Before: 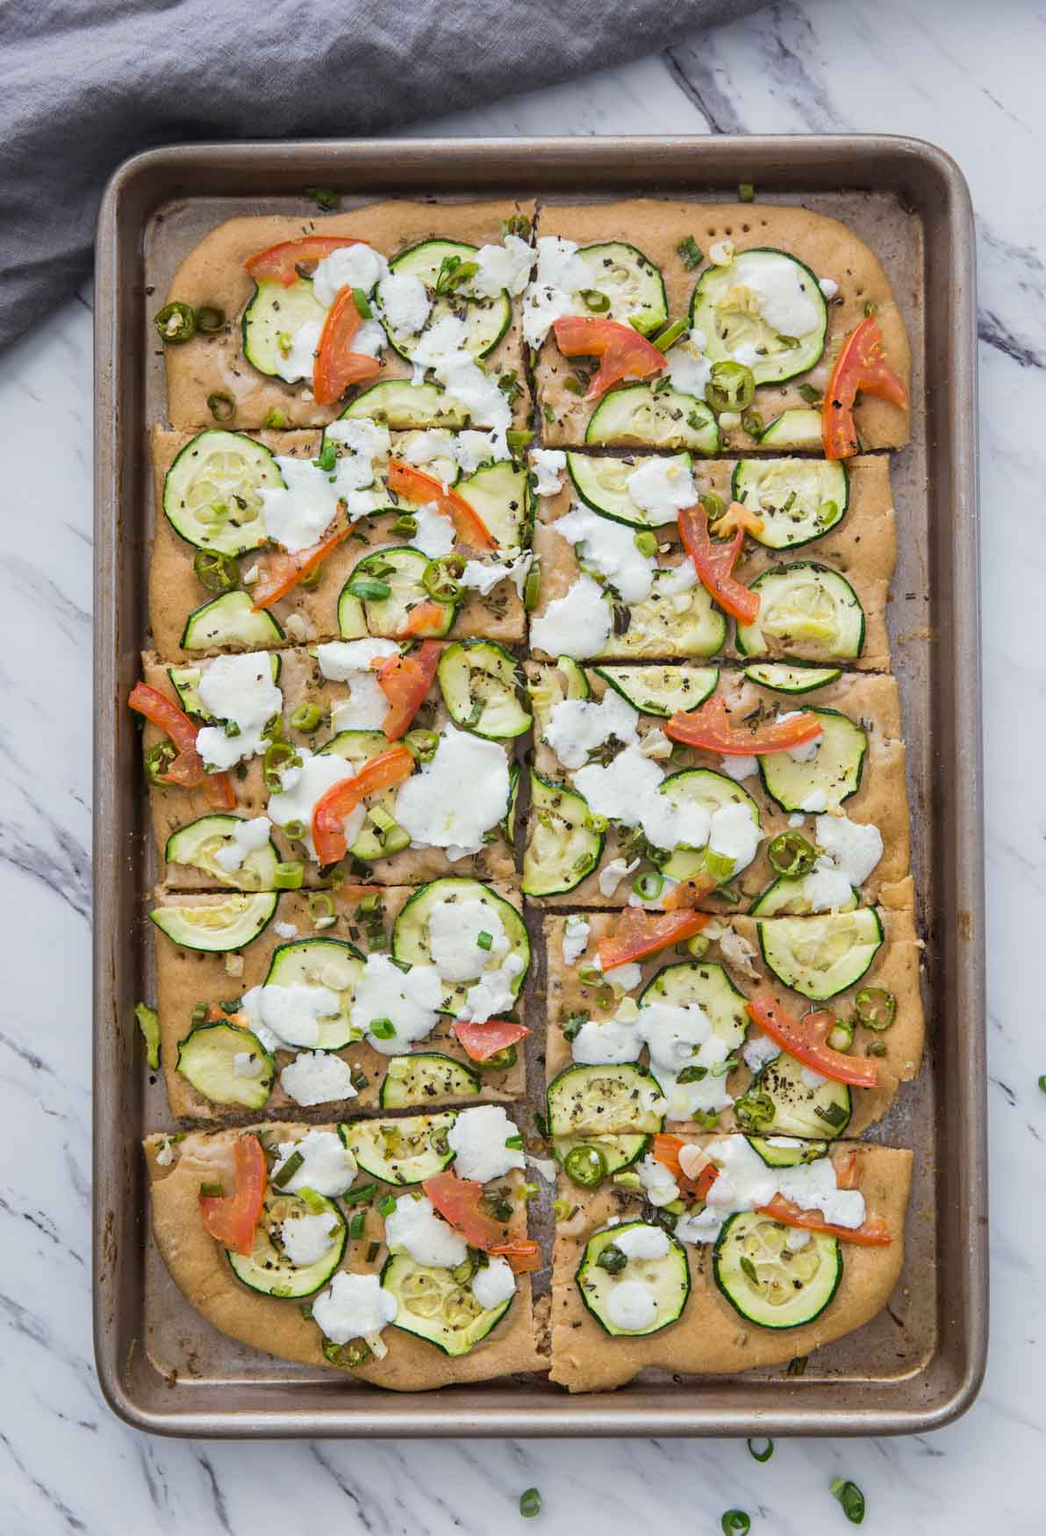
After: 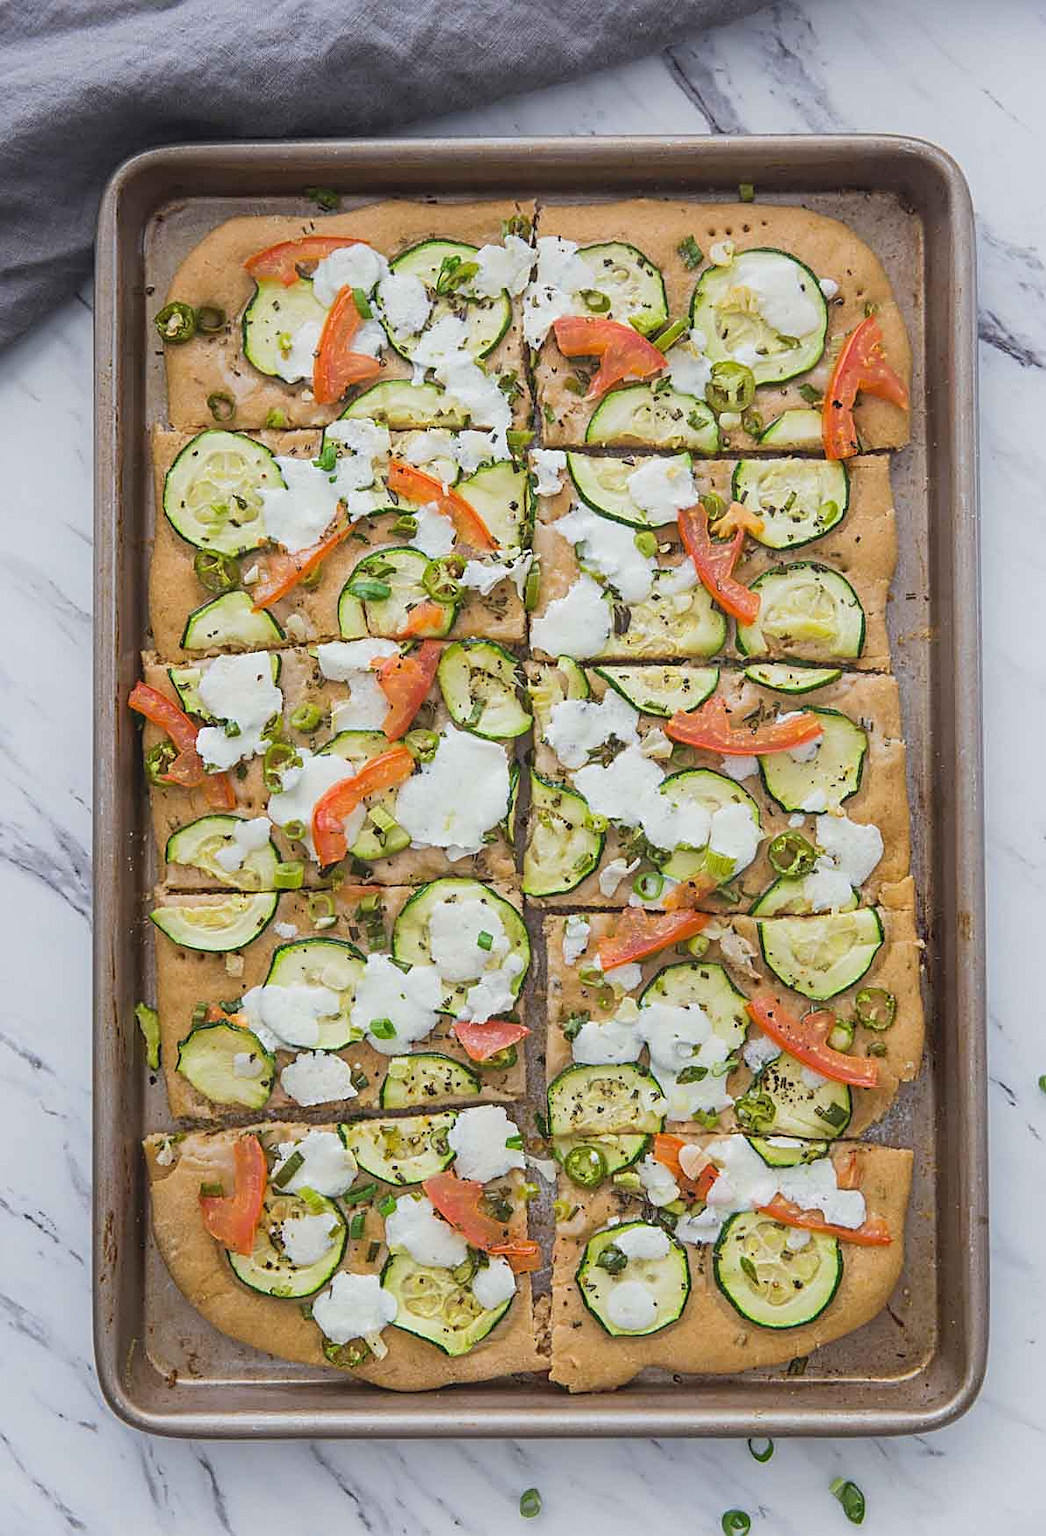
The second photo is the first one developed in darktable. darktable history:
sharpen: on, module defaults
contrast equalizer: y [[0.439, 0.44, 0.442, 0.457, 0.493, 0.498], [0.5 ×6], [0.5 ×6], [0 ×6], [0 ×6]], mix 0.76
